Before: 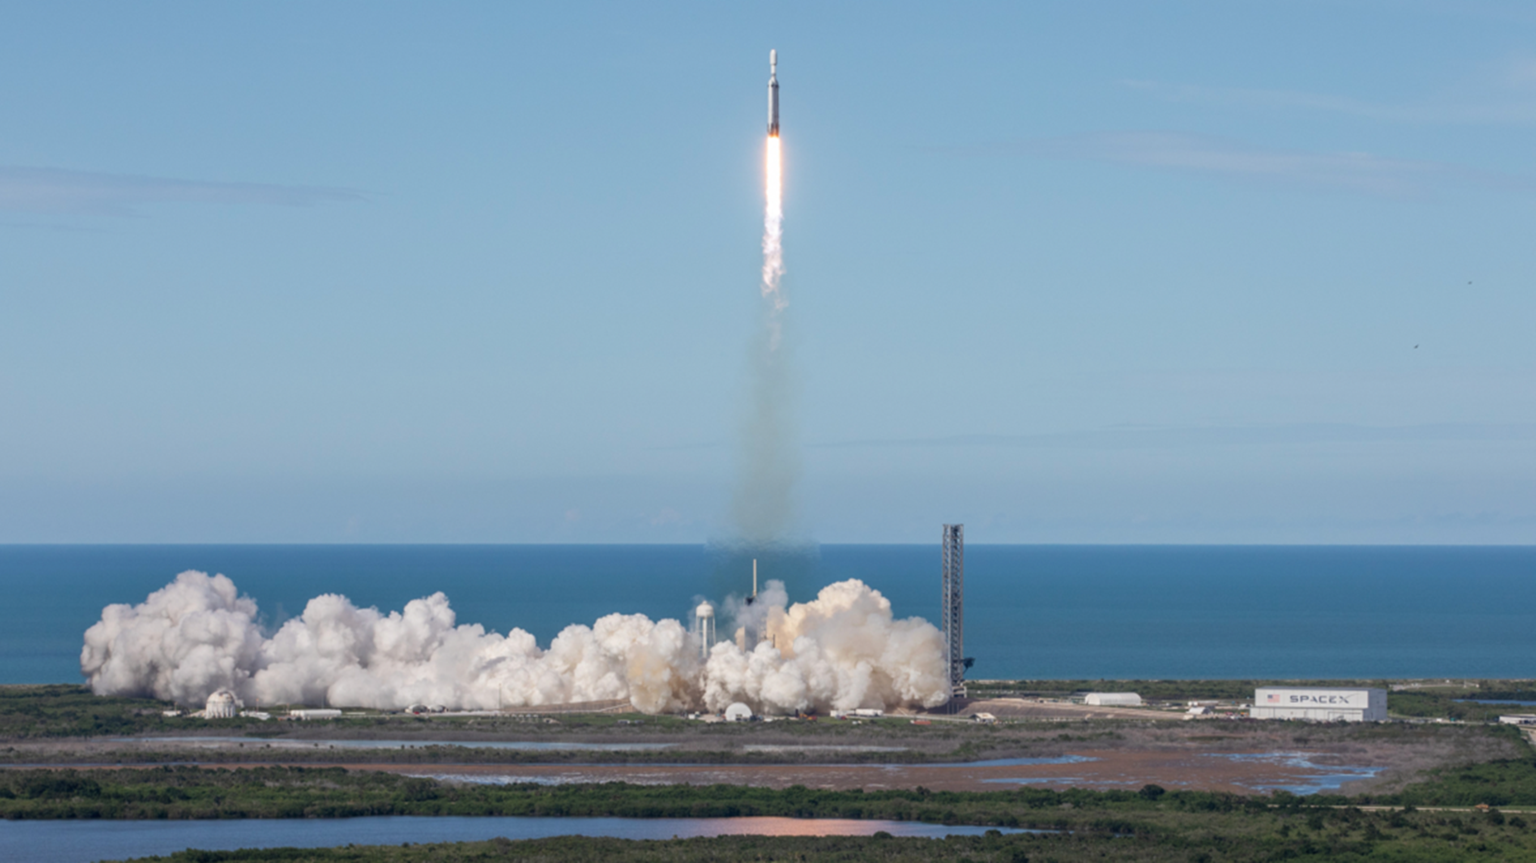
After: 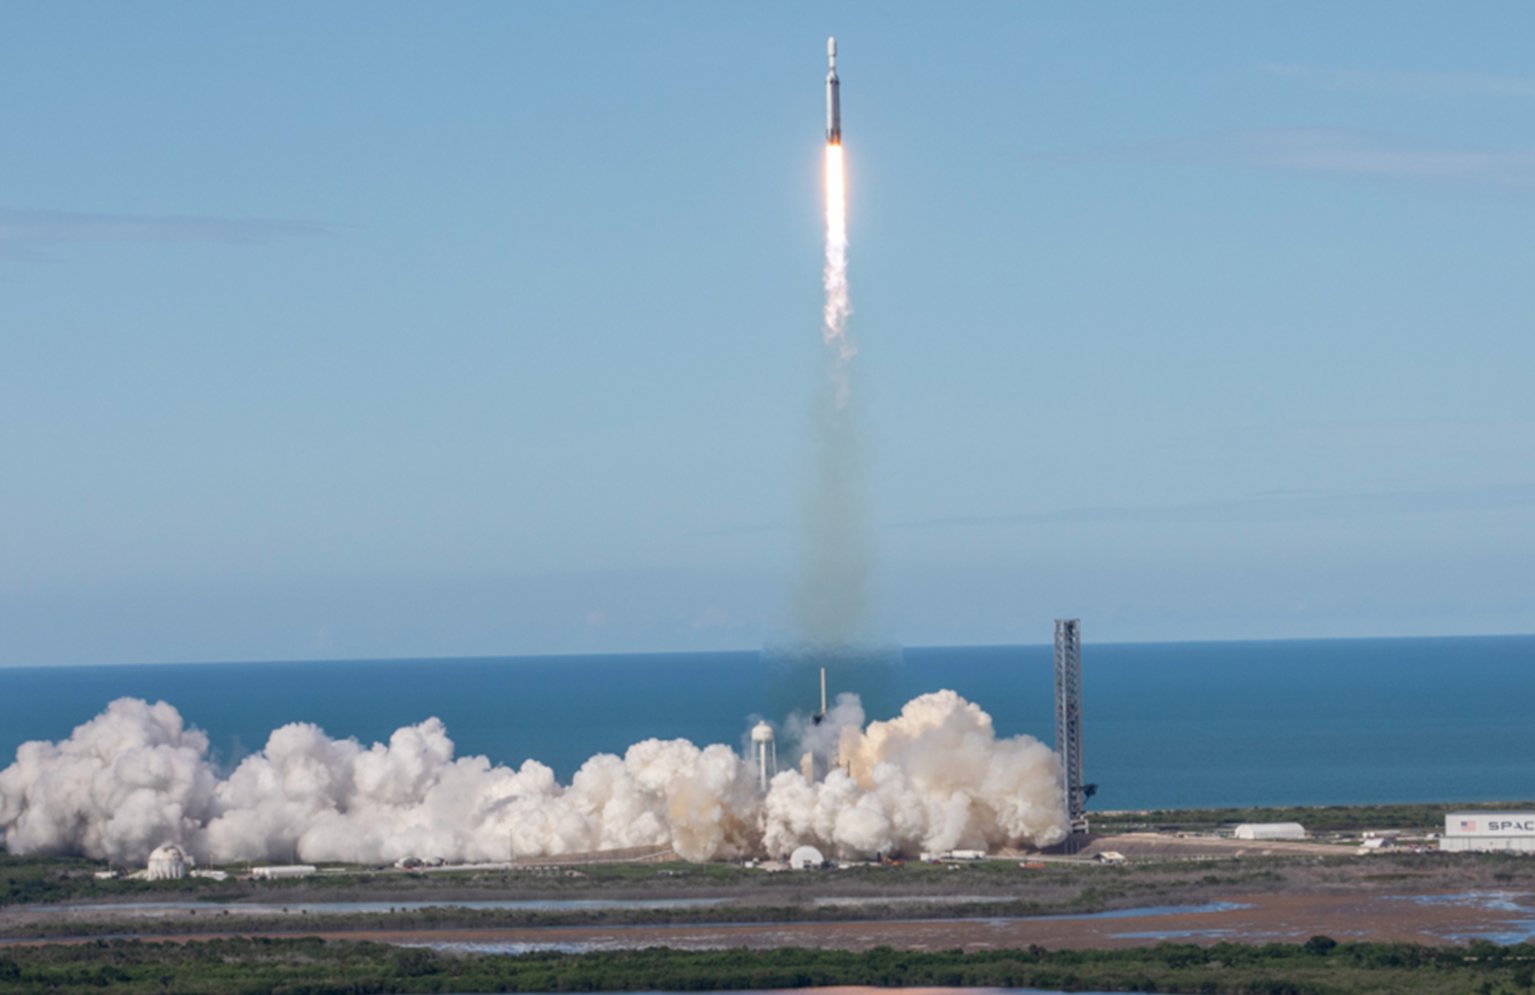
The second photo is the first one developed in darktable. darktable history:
crop and rotate: angle 1.28°, left 4.332%, top 0.445%, right 11.659%, bottom 2.646%
